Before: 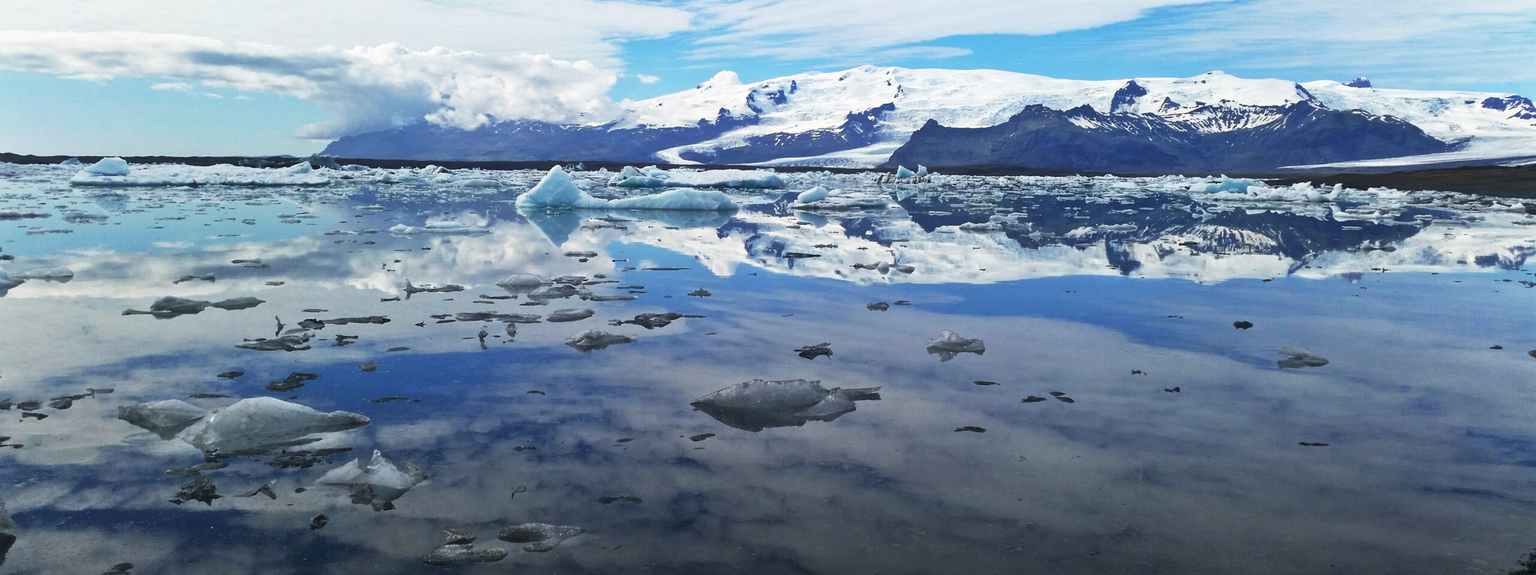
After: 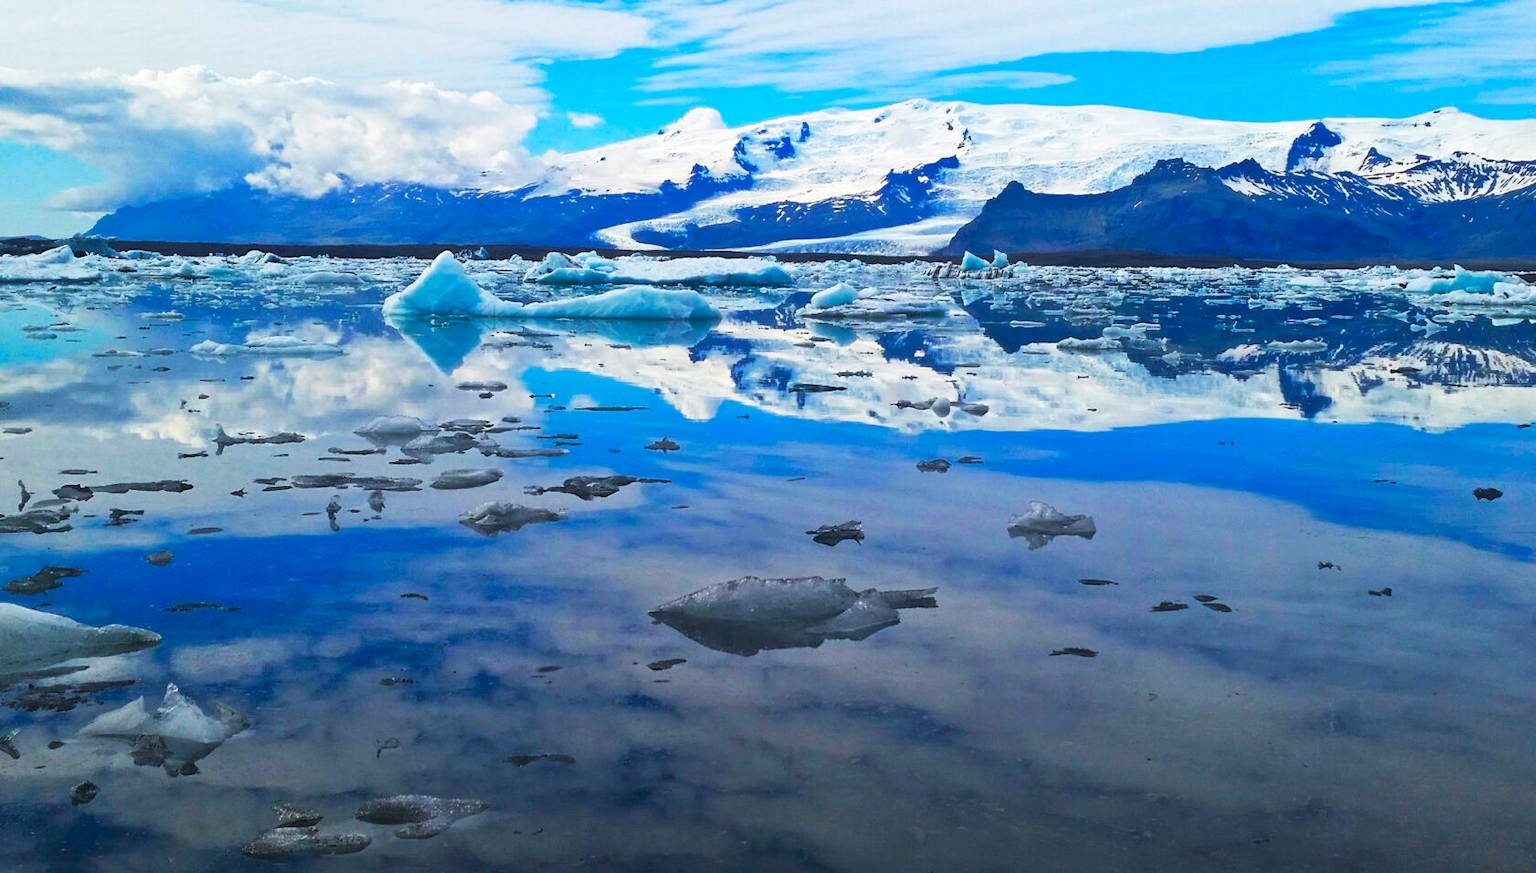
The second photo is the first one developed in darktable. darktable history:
crop: left 17.17%, right 16.932%
color balance rgb: power › hue 316.02°, global offset › luminance 0.279%, linear chroma grading › shadows 9.943%, linear chroma grading › highlights 10.676%, linear chroma grading › global chroma 15.499%, linear chroma grading › mid-tones 14.555%, perceptual saturation grading › global saturation 30.581%, global vibrance 20%
tone equalizer: on, module defaults
